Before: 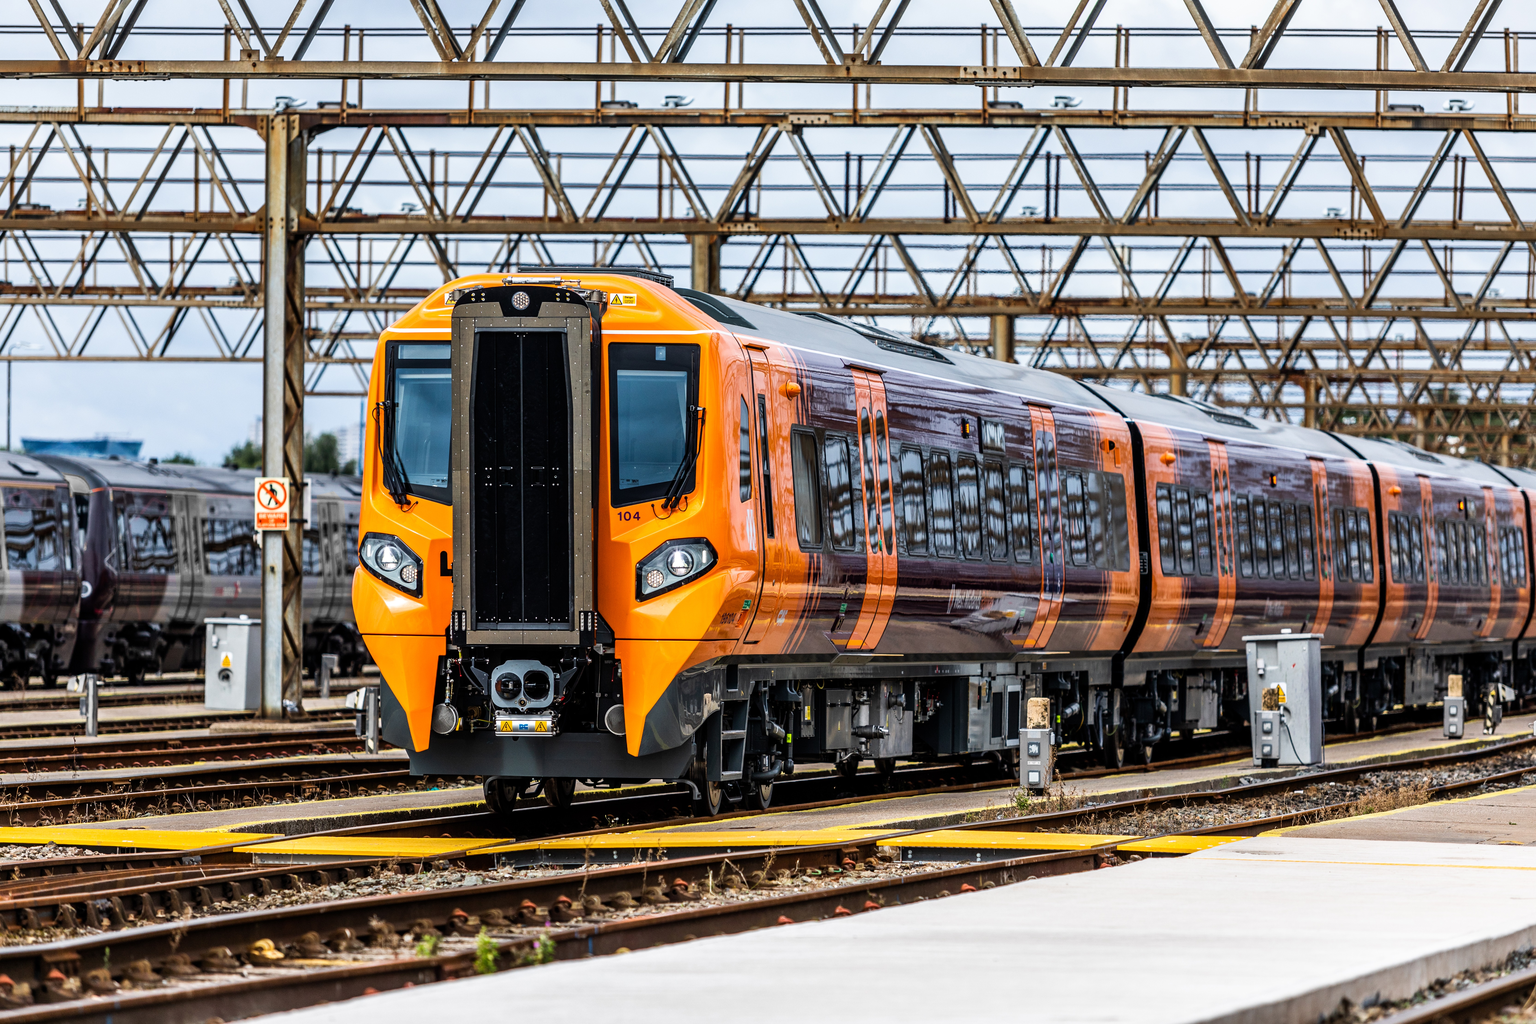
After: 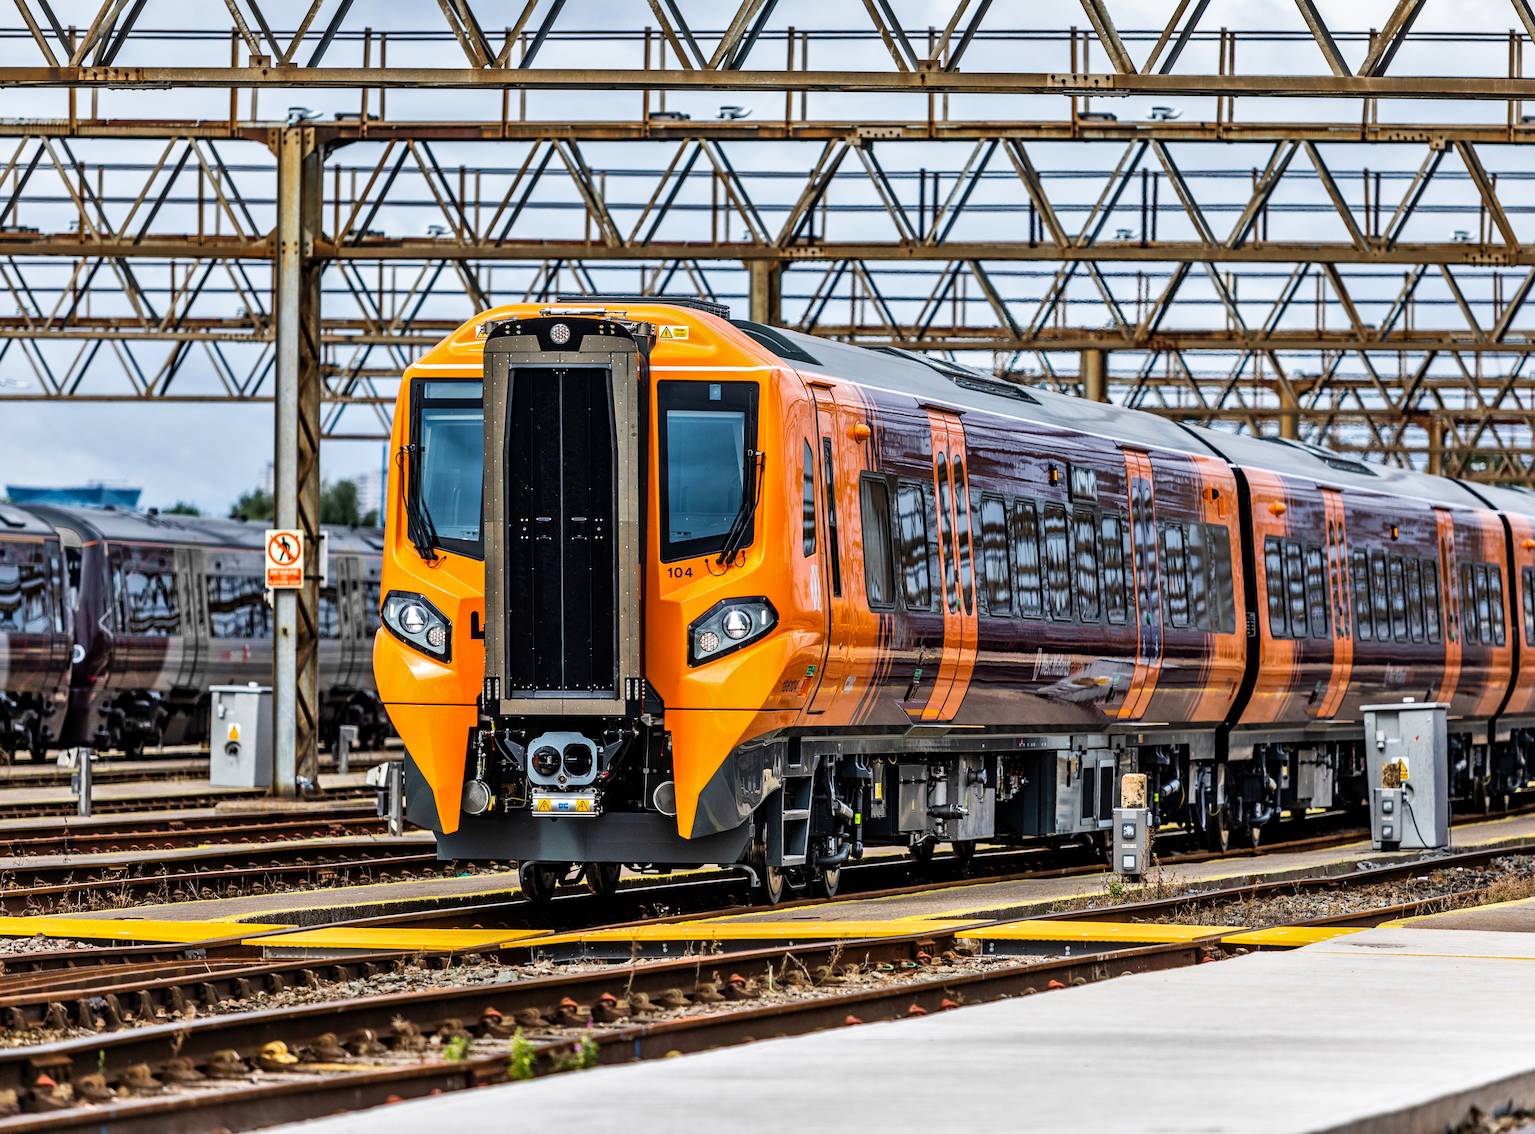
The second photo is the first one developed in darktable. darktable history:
haze removal: compatibility mode true, adaptive false
crop and rotate: left 1.03%, right 8.74%
shadows and highlights: soften with gaussian
